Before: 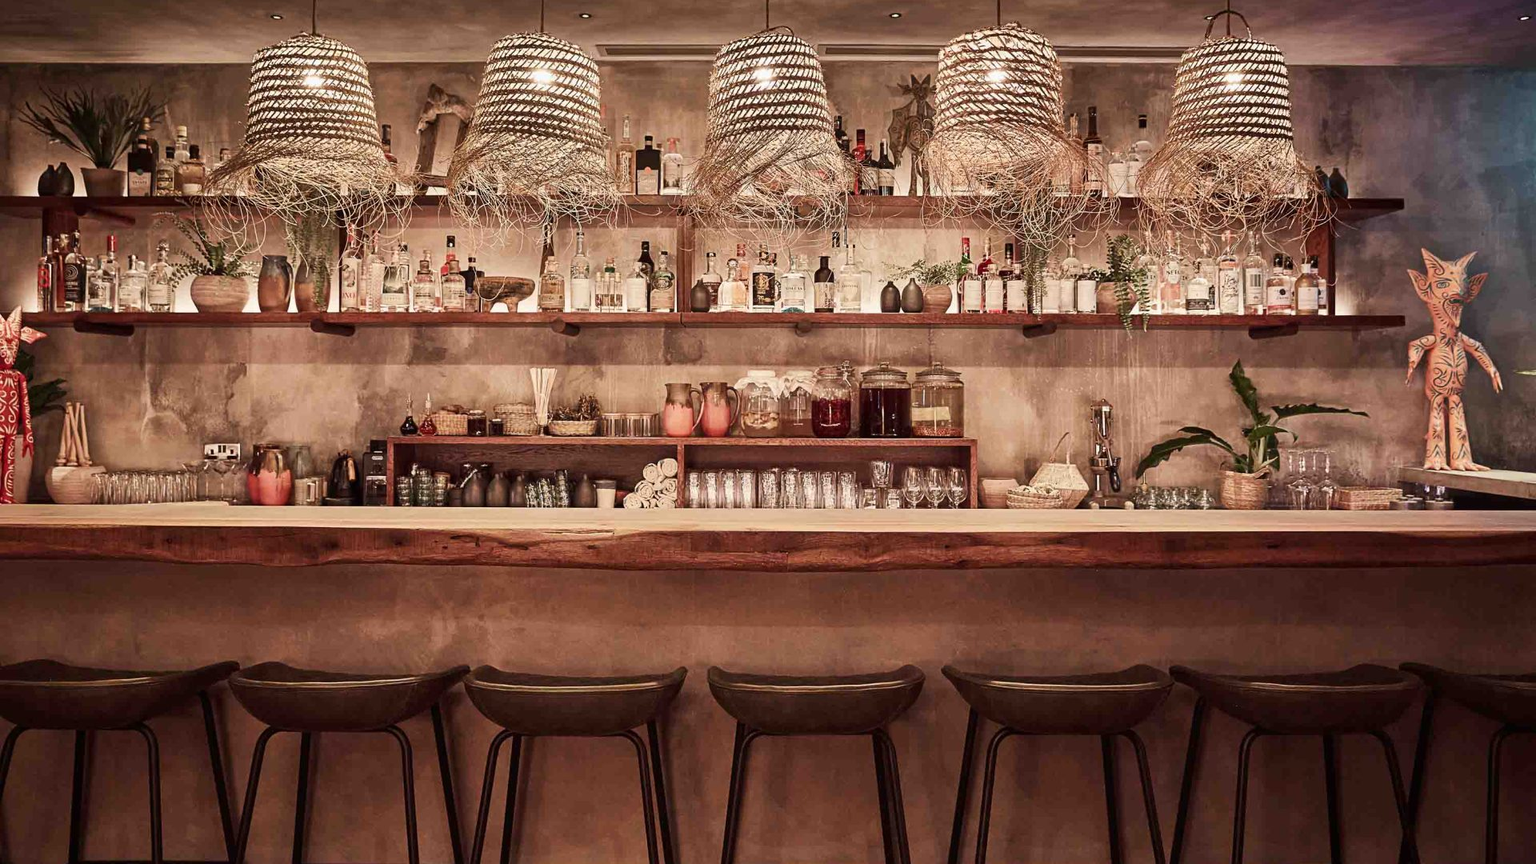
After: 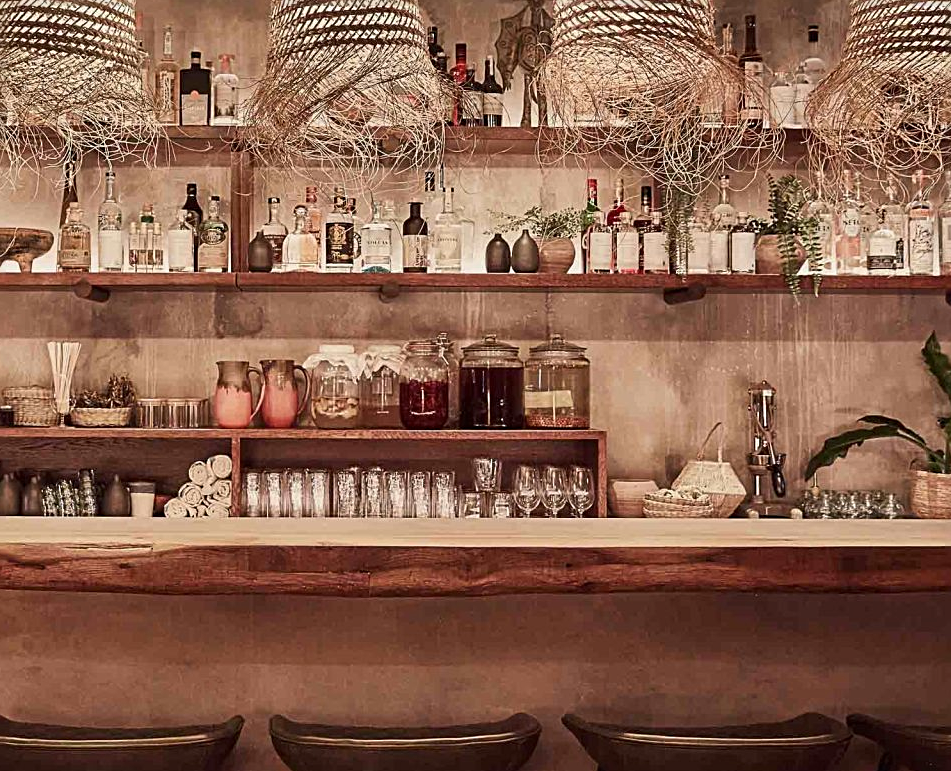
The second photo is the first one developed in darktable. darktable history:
crop: left 32.075%, top 10.976%, right 18.355%, bottom 17.596%
sharpen: radius 2.167, amount 0.381, threshold 0
exposure: exposure -0.151 EV, compensate highlight preservation false
